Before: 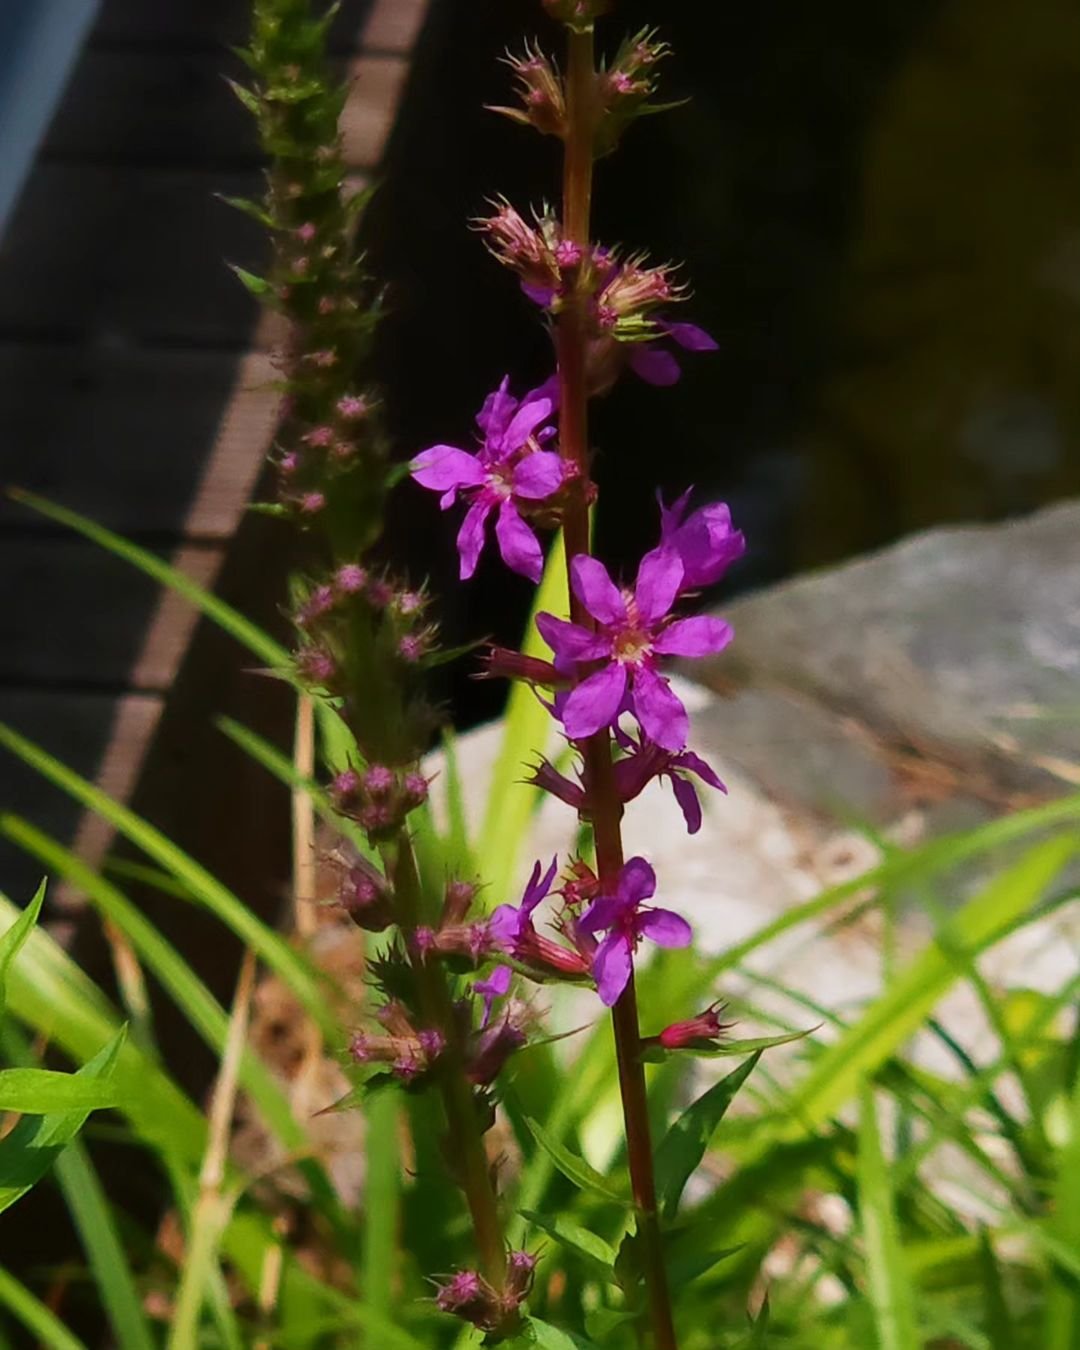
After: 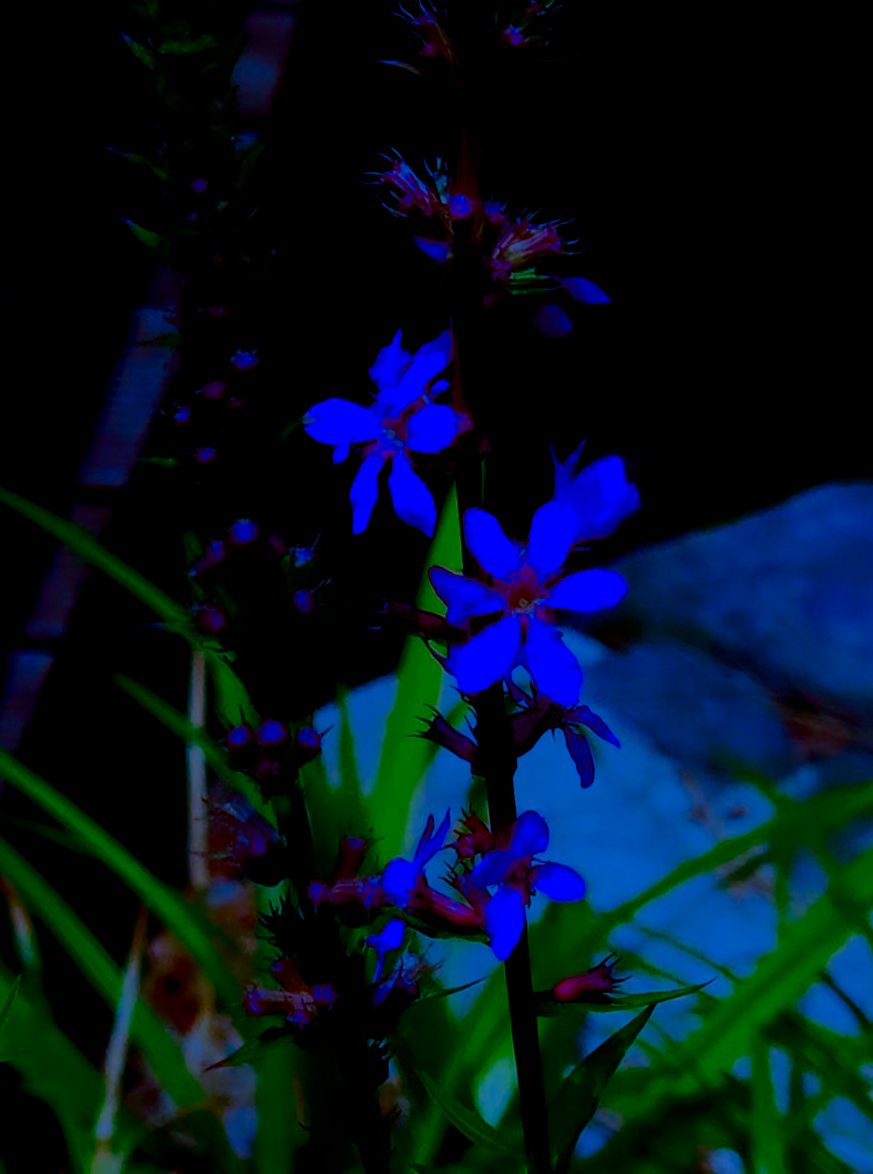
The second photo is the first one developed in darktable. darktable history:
crop: left 9.929%, top 3.475%, right 9.188%, bottom 9.529%
filmic rgb: black relative exposure -3.21 EV, white relative exposure 7.02 EV, hardness 1.46, contrast 1.35
white balance: red 0.766, blue 1.537
contrast brightness saturation: brightness -1, saturation 1
